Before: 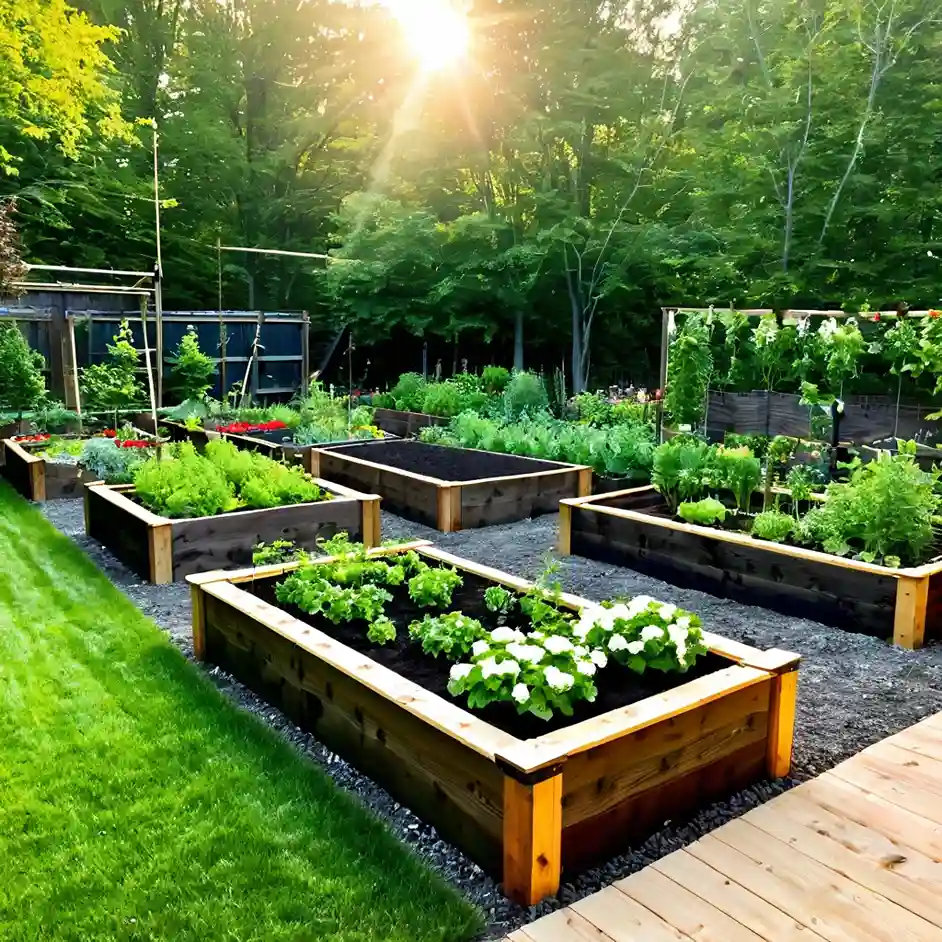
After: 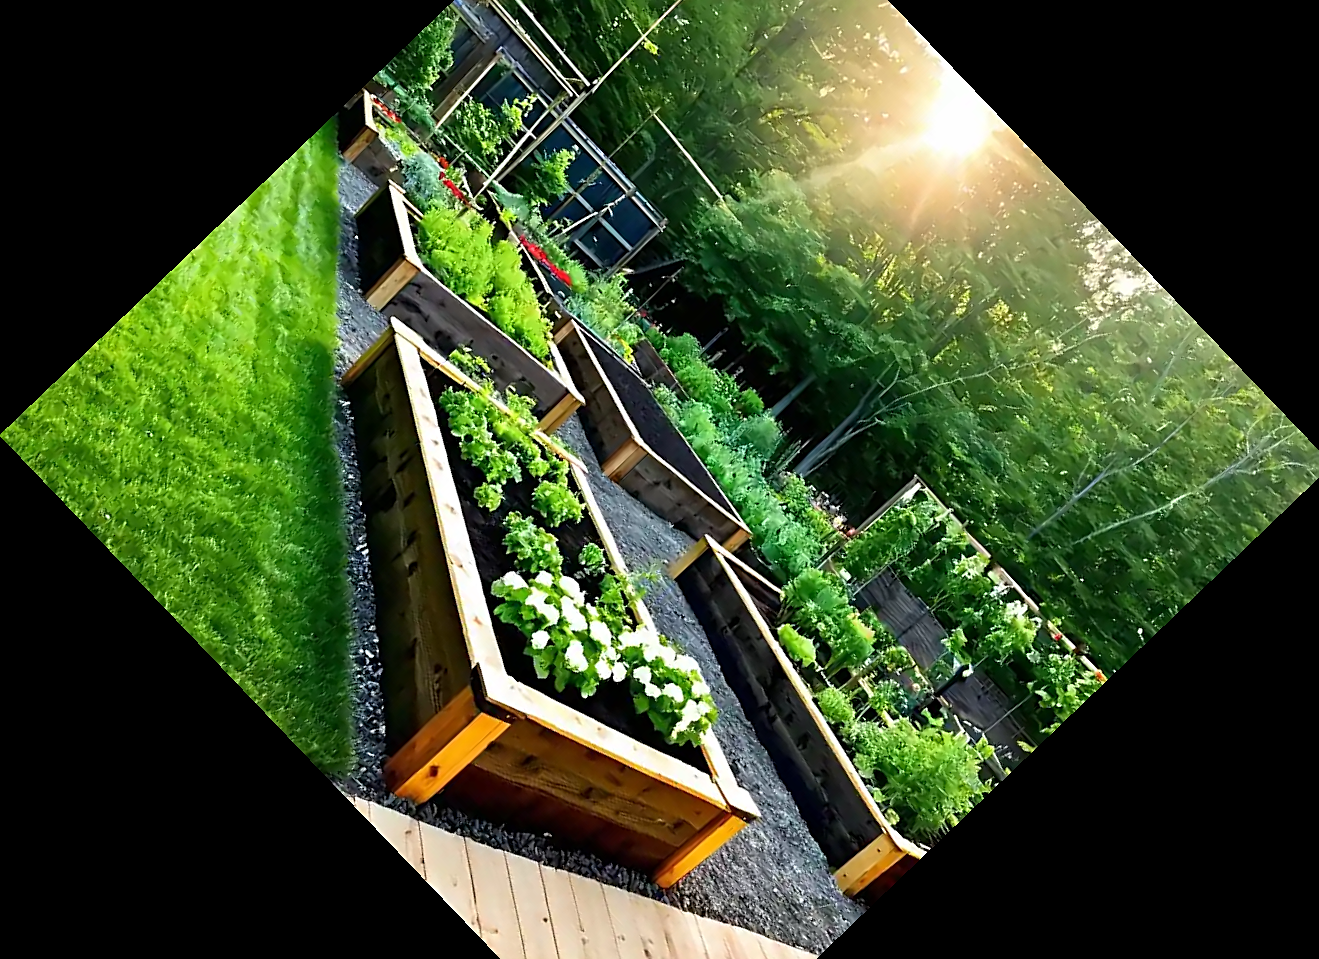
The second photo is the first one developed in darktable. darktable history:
crop and rotate: angle -46.26°, top 16.234%, right 0.912%, bottom 11.704%
sharpen: on, module defaults
